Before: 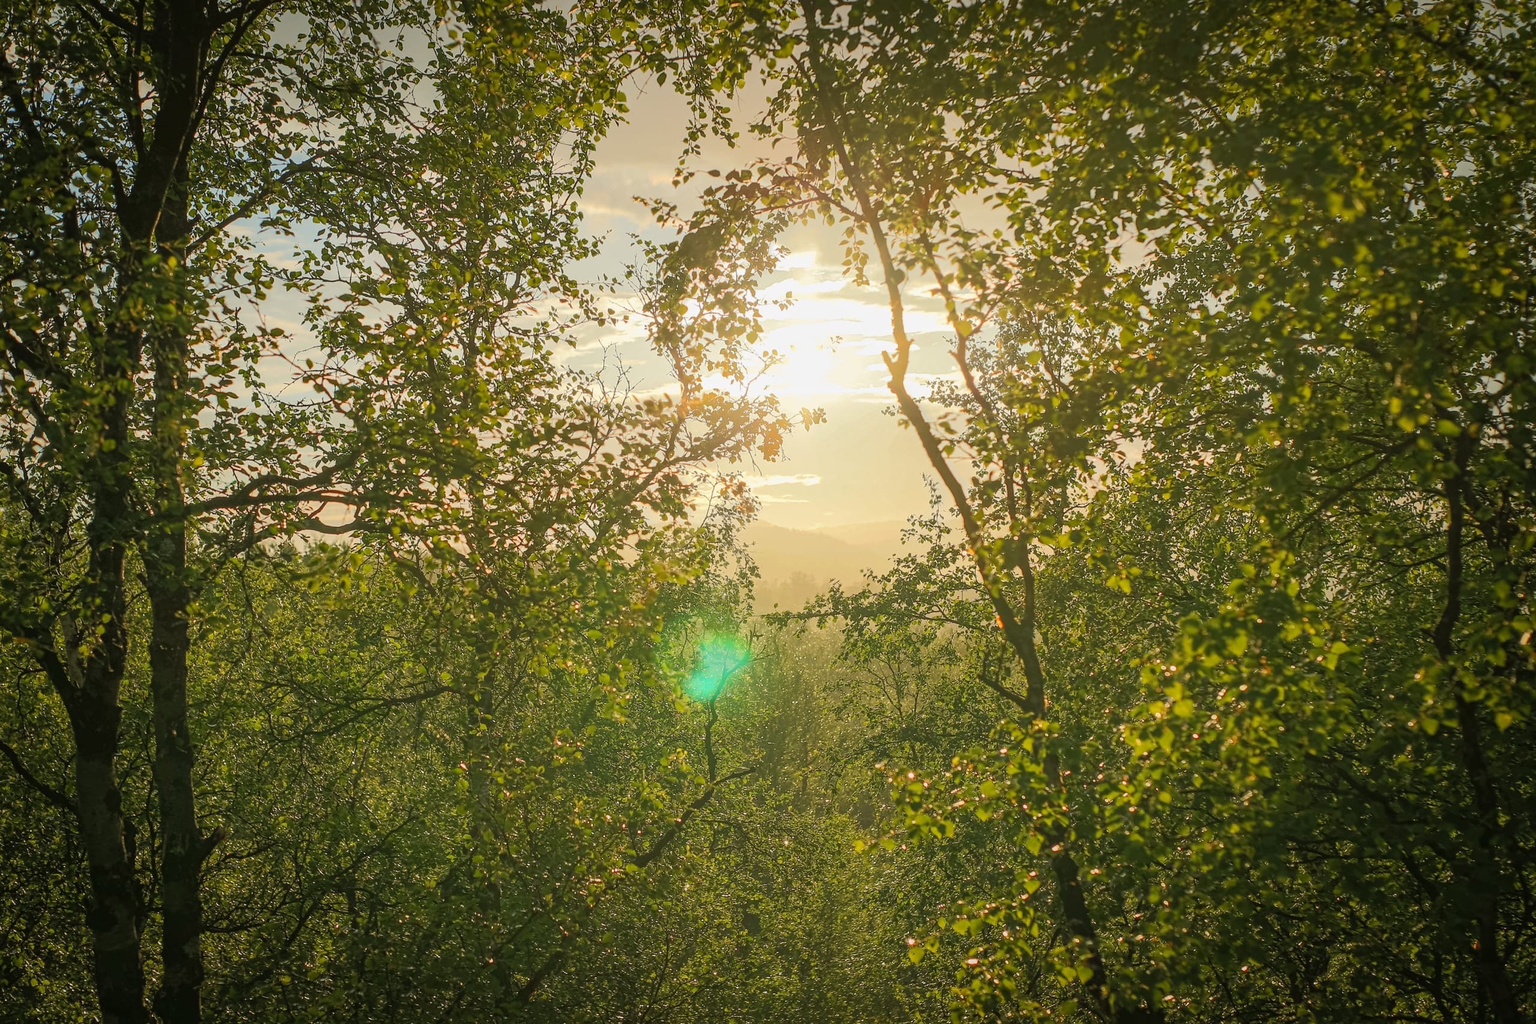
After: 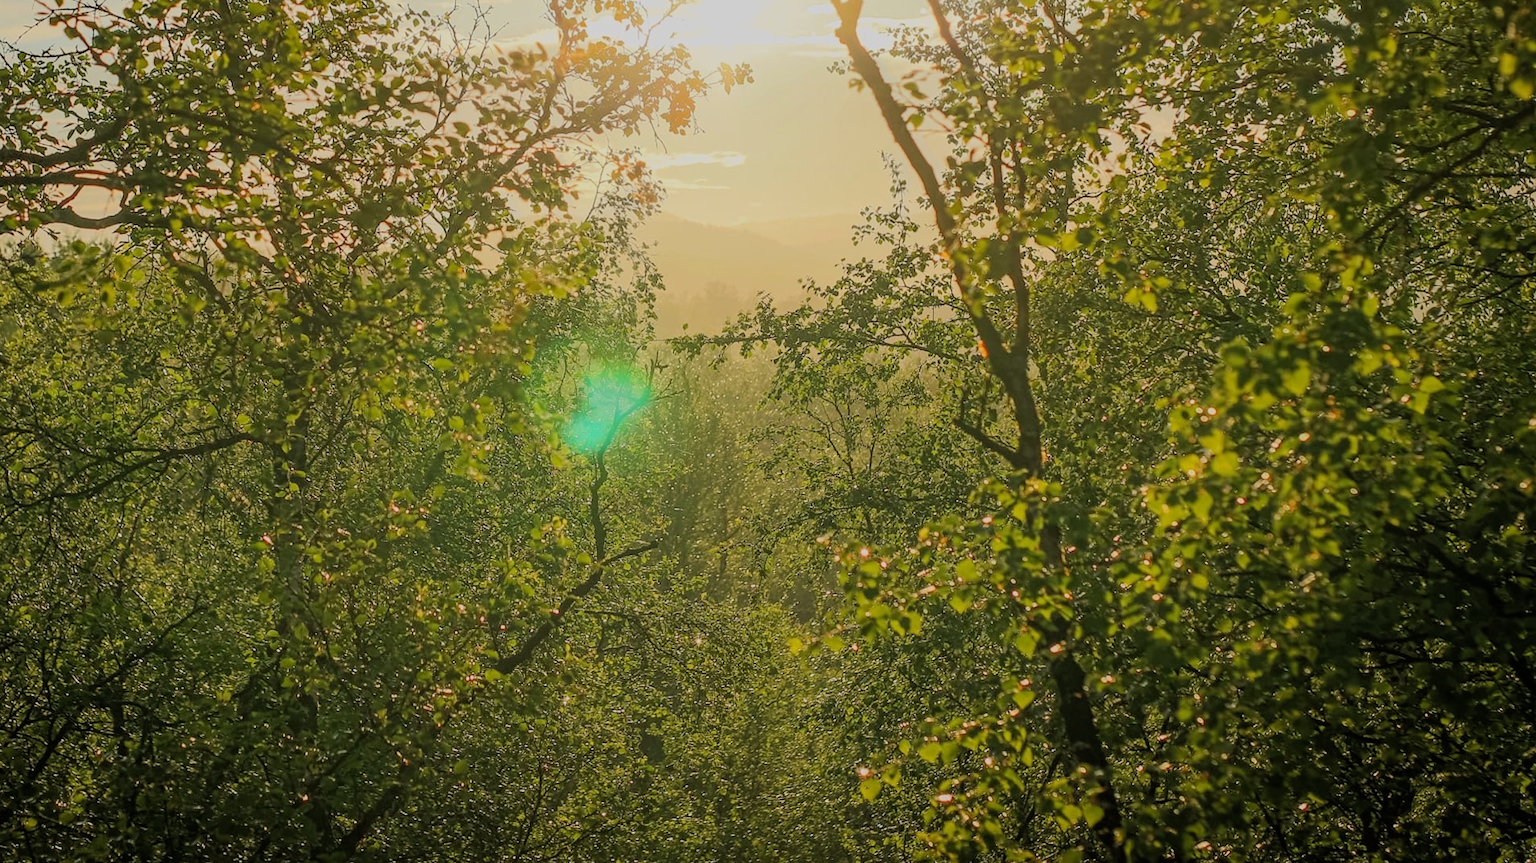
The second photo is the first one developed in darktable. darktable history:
filmic rgb: black relative exposure -7.65 EV, white relative exposure 4.56 EV, hardness 3.61, color science v6 (2022)
rotate and perspective: rotation 0.174°, lens shift (vertical) 0.013, lens shift (horizontal) 0.019, shear 0.001, automatic cropping original format, crop left 0.007, crop right 0.991, crop top 0.016, crop bottom 0.997
crop and rotate: left 17.299%, top 35.115%, right 7.015%, bottom 1.024%
